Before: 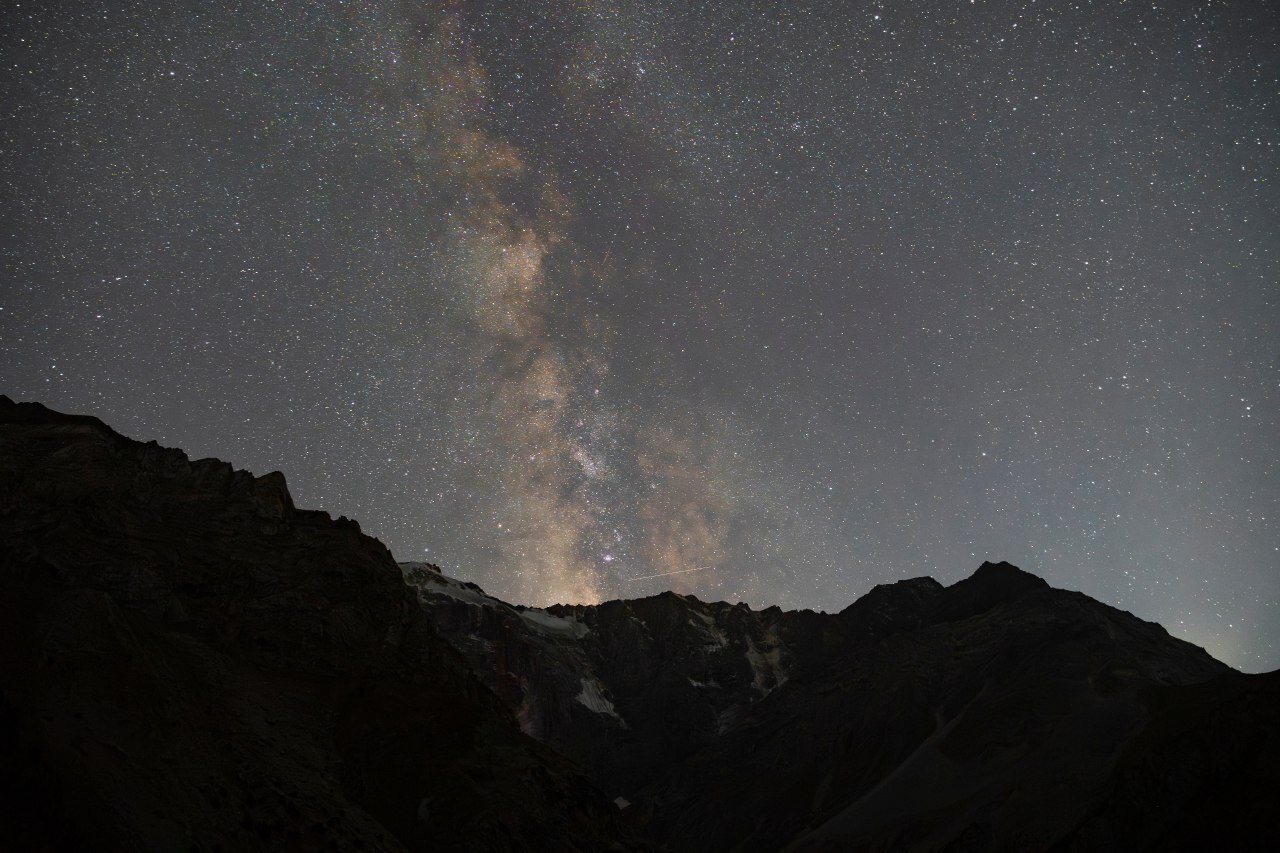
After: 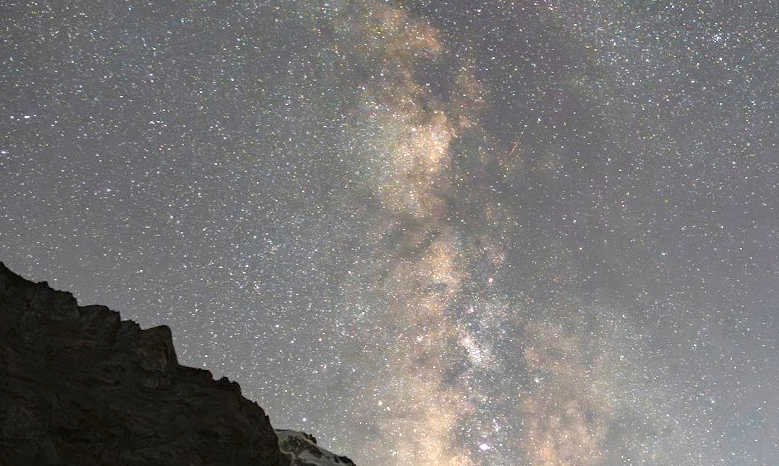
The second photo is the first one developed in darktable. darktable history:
crop and rotate: angle -6.13°, left 2.222%, top 6.824%, right 27.497%, bottom 30.019%
local contrast: on, module defaults
exposure: black level correction -0.001, exposure 1.111 EV, compensate exposure bias true, compensate highlight preservation false
